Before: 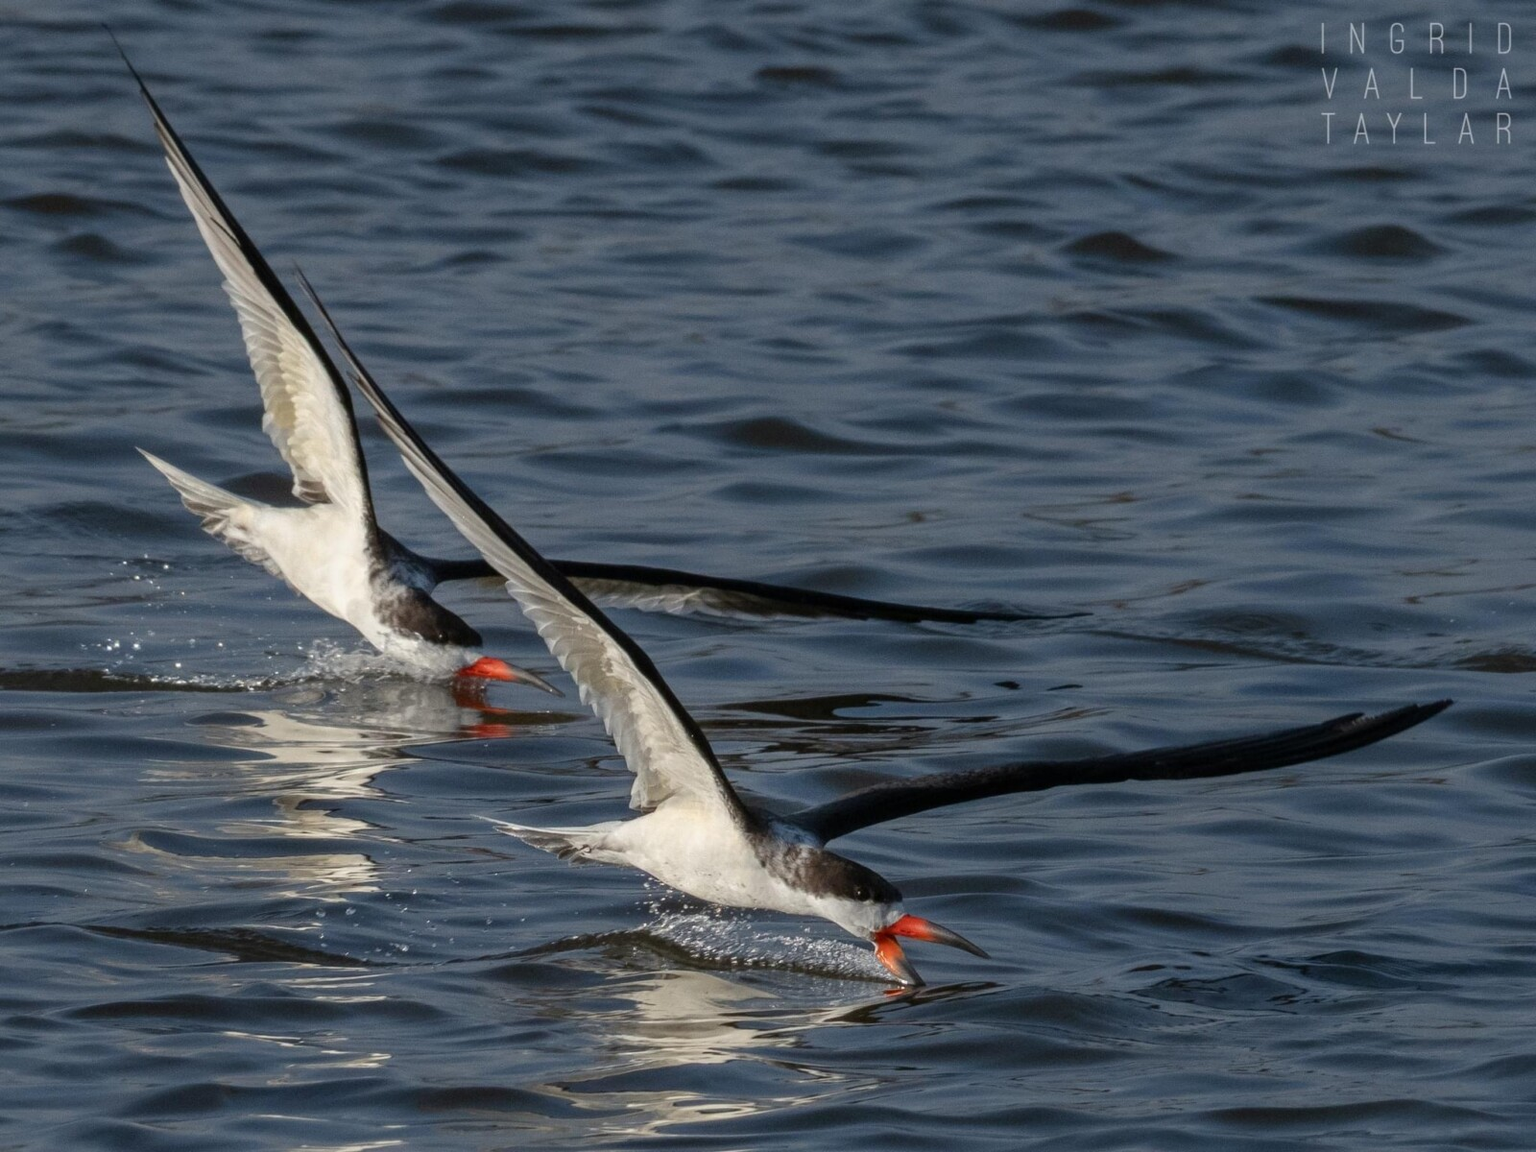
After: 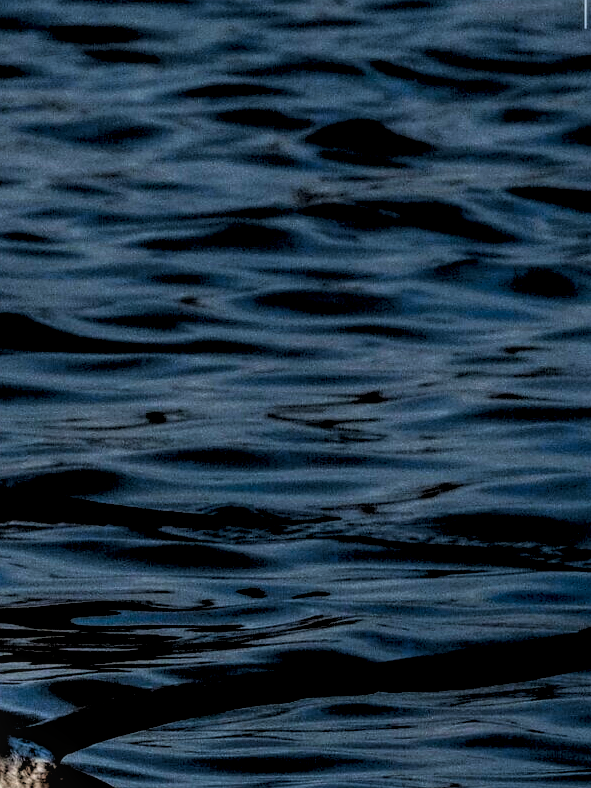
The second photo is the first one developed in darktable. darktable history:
crop and rotate: left 49.919%, top 10.126%, right 13.113%, bottom 24.192%
local contrast: highlights 75%, shadows 55%, detail 177%, midtone range 0.213
contrast brightness saturation: brightness -0.022, saturation 0.337
filmic rgb: black relative exposure -1.15 EV, white relative exposure 2.05 EV, threshold 5.99 EV, hardness 1.55, contrast 2.233, enable highlight reconstruction true
color balance rgb: global offset › hue 171.84°, linear chroma grading › global chroma 9.775%, perceptual saturation grading › global saturation 31.248%, hue shift -1.32°, contrast -20.662%
sharpen: radius 1.498, amount 0.403, threshold 1.212
